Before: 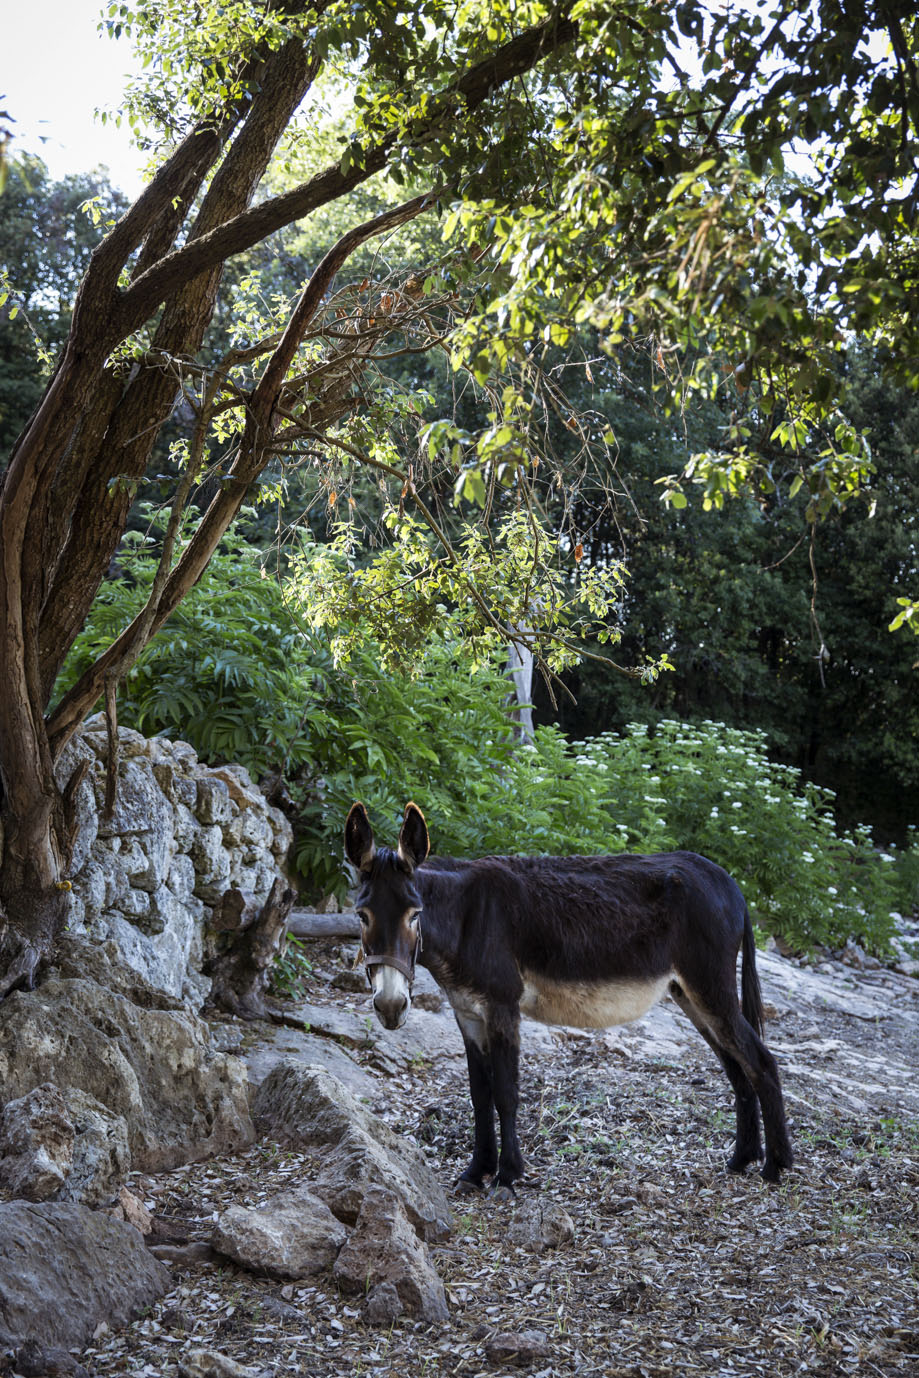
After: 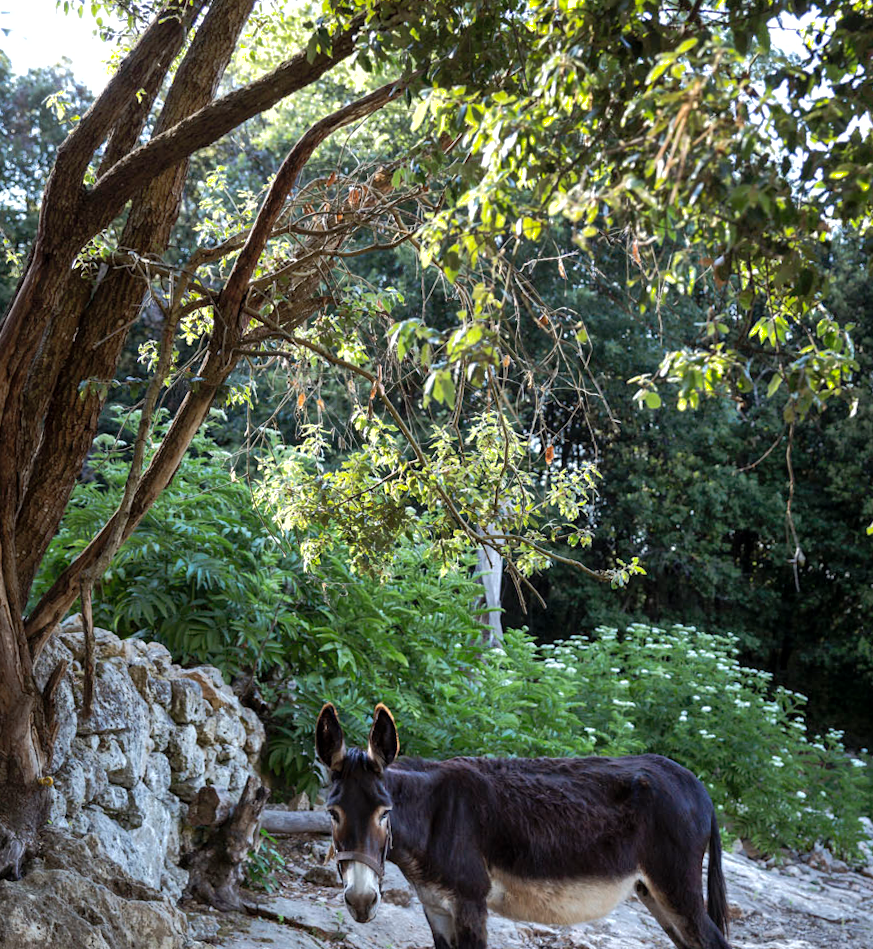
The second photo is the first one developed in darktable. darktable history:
crop and rotate: top 8.293%, bottom 20.996%
rotate and perspective: rotation 0.074°, lens shift (vertical) 0.096, lens shift (horizontal) -0.041, crop left 0.043, crop right 0.952, crop top 0.024, crop bottom 0.979
shadows and highlights: on, module defaults
tone equalizer: -8 EV -0.75 EV, -7 EV -0.7 EV, -6 EV -0.6 EV, -5 EV -0.4 EV, -3 EV 0.4 EV, -2 EV 0.6 EV, -1 EV 0.7 EV, +0 EV 0.75 EV, edges refinement/feathering 500, mask exposure compensation -1.57 EV, preserve details no
color balance: contrast -15%
